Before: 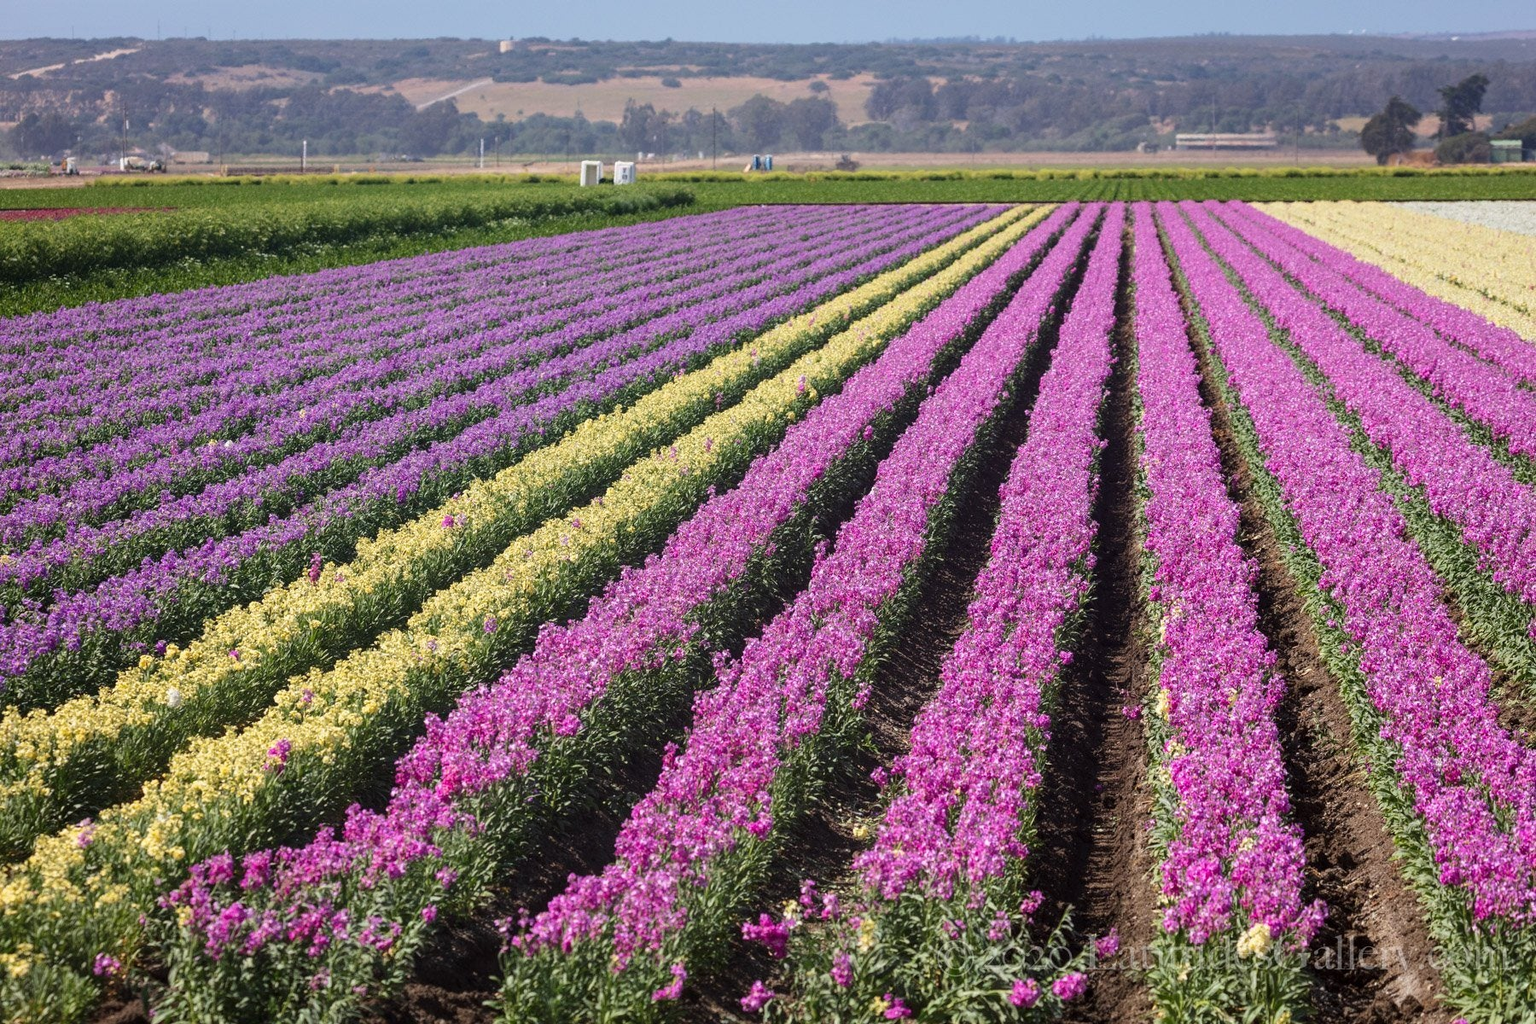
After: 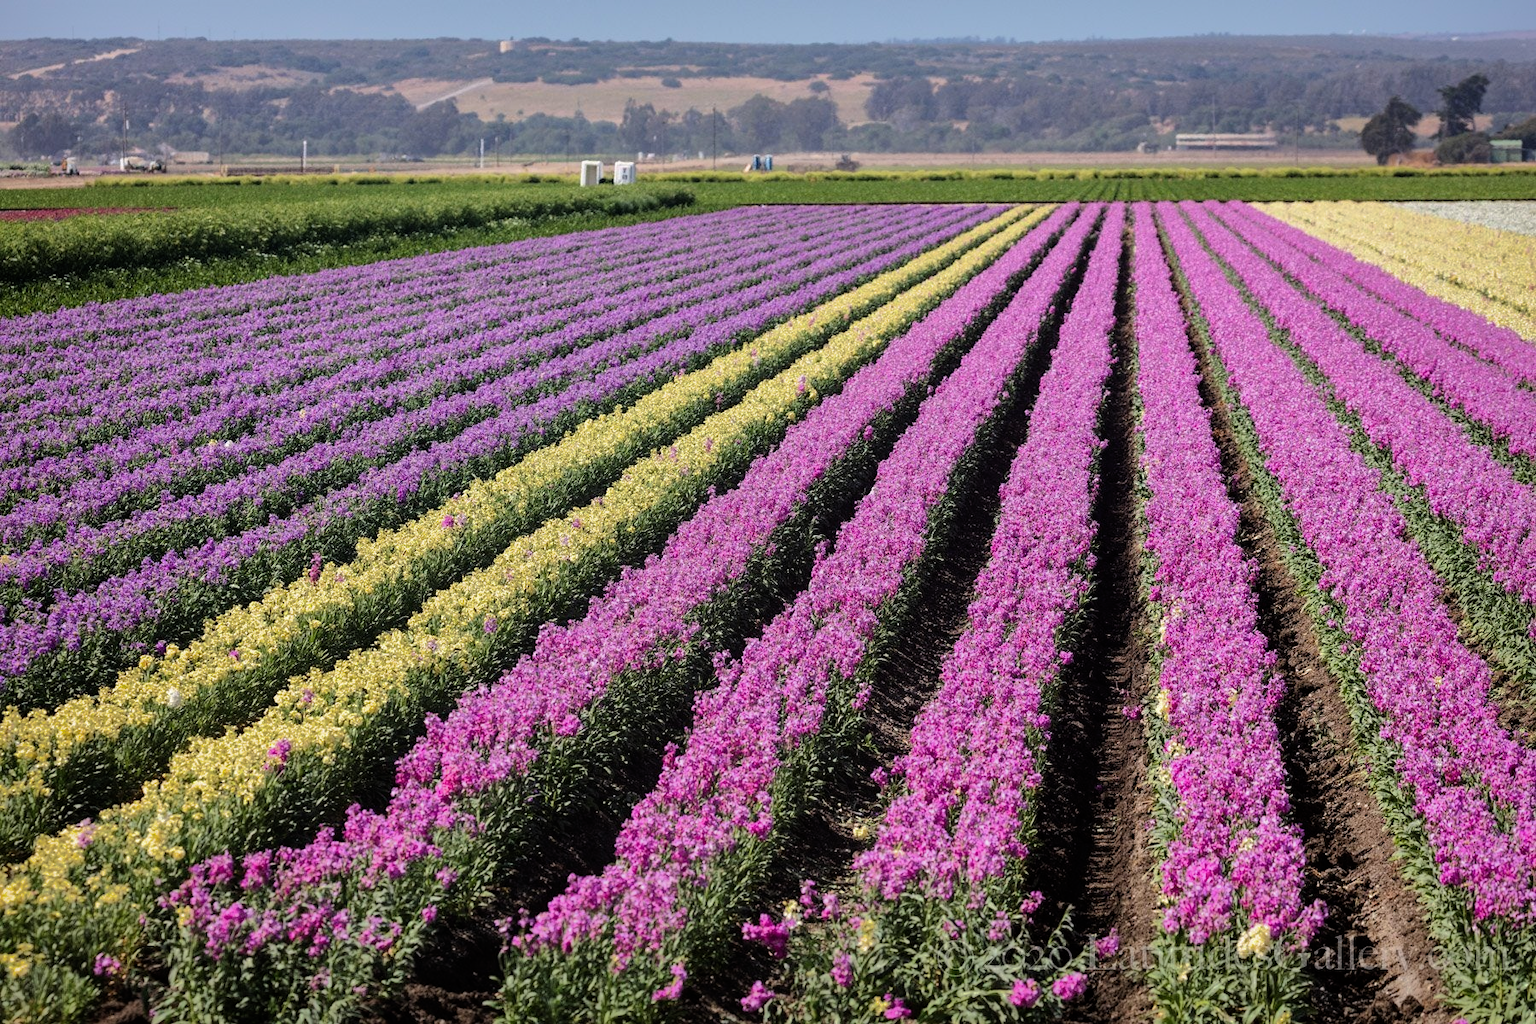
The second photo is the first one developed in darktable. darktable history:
filmic rgb: black relative exposure -7.97 EV, white relative exposure 2.46 EV, hardness 6.36
shadows and highlights: shadows -18.77, highlights -73.43
